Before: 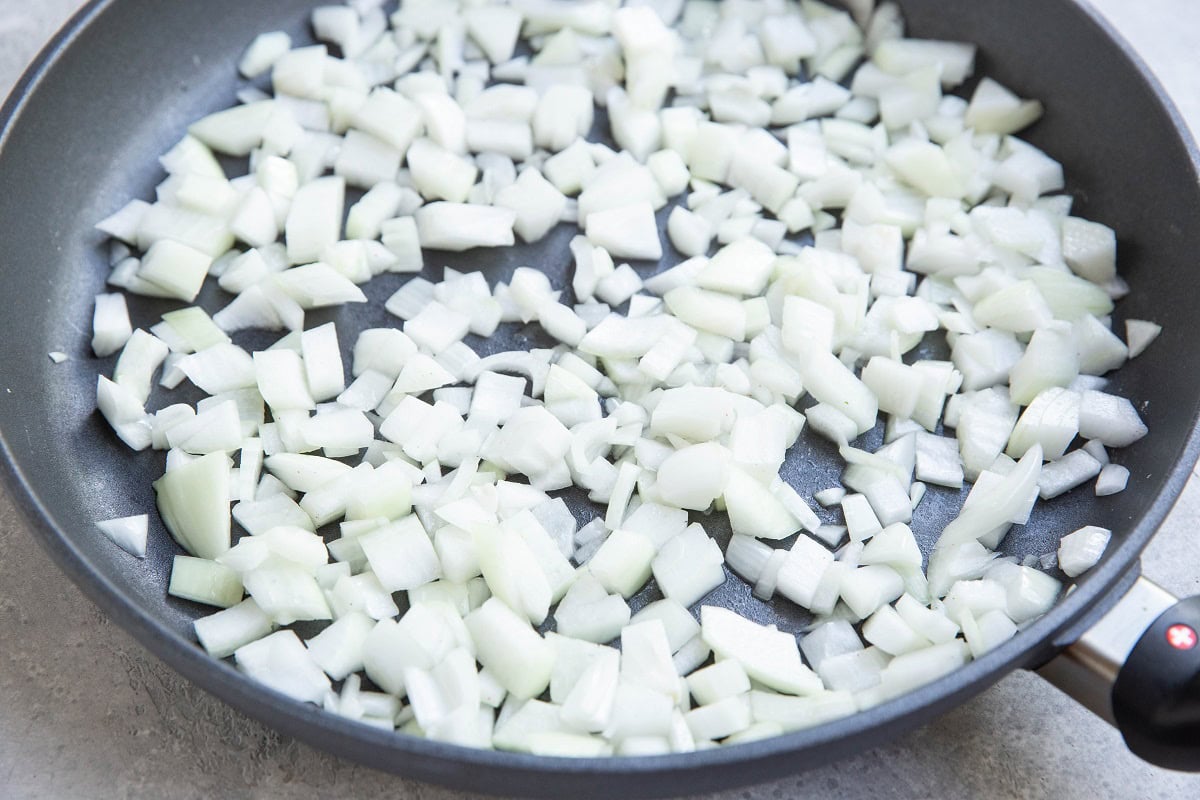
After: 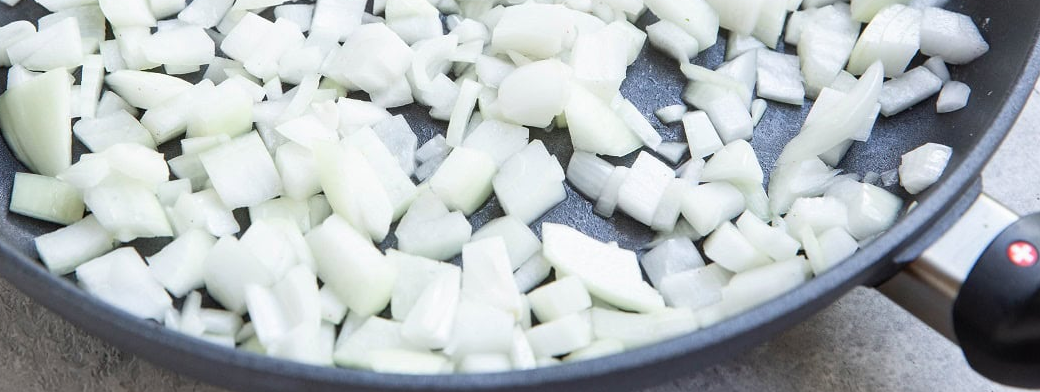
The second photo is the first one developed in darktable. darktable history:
crop and rotate: left 13.317%, top 47.944%, bottom 2.941%
